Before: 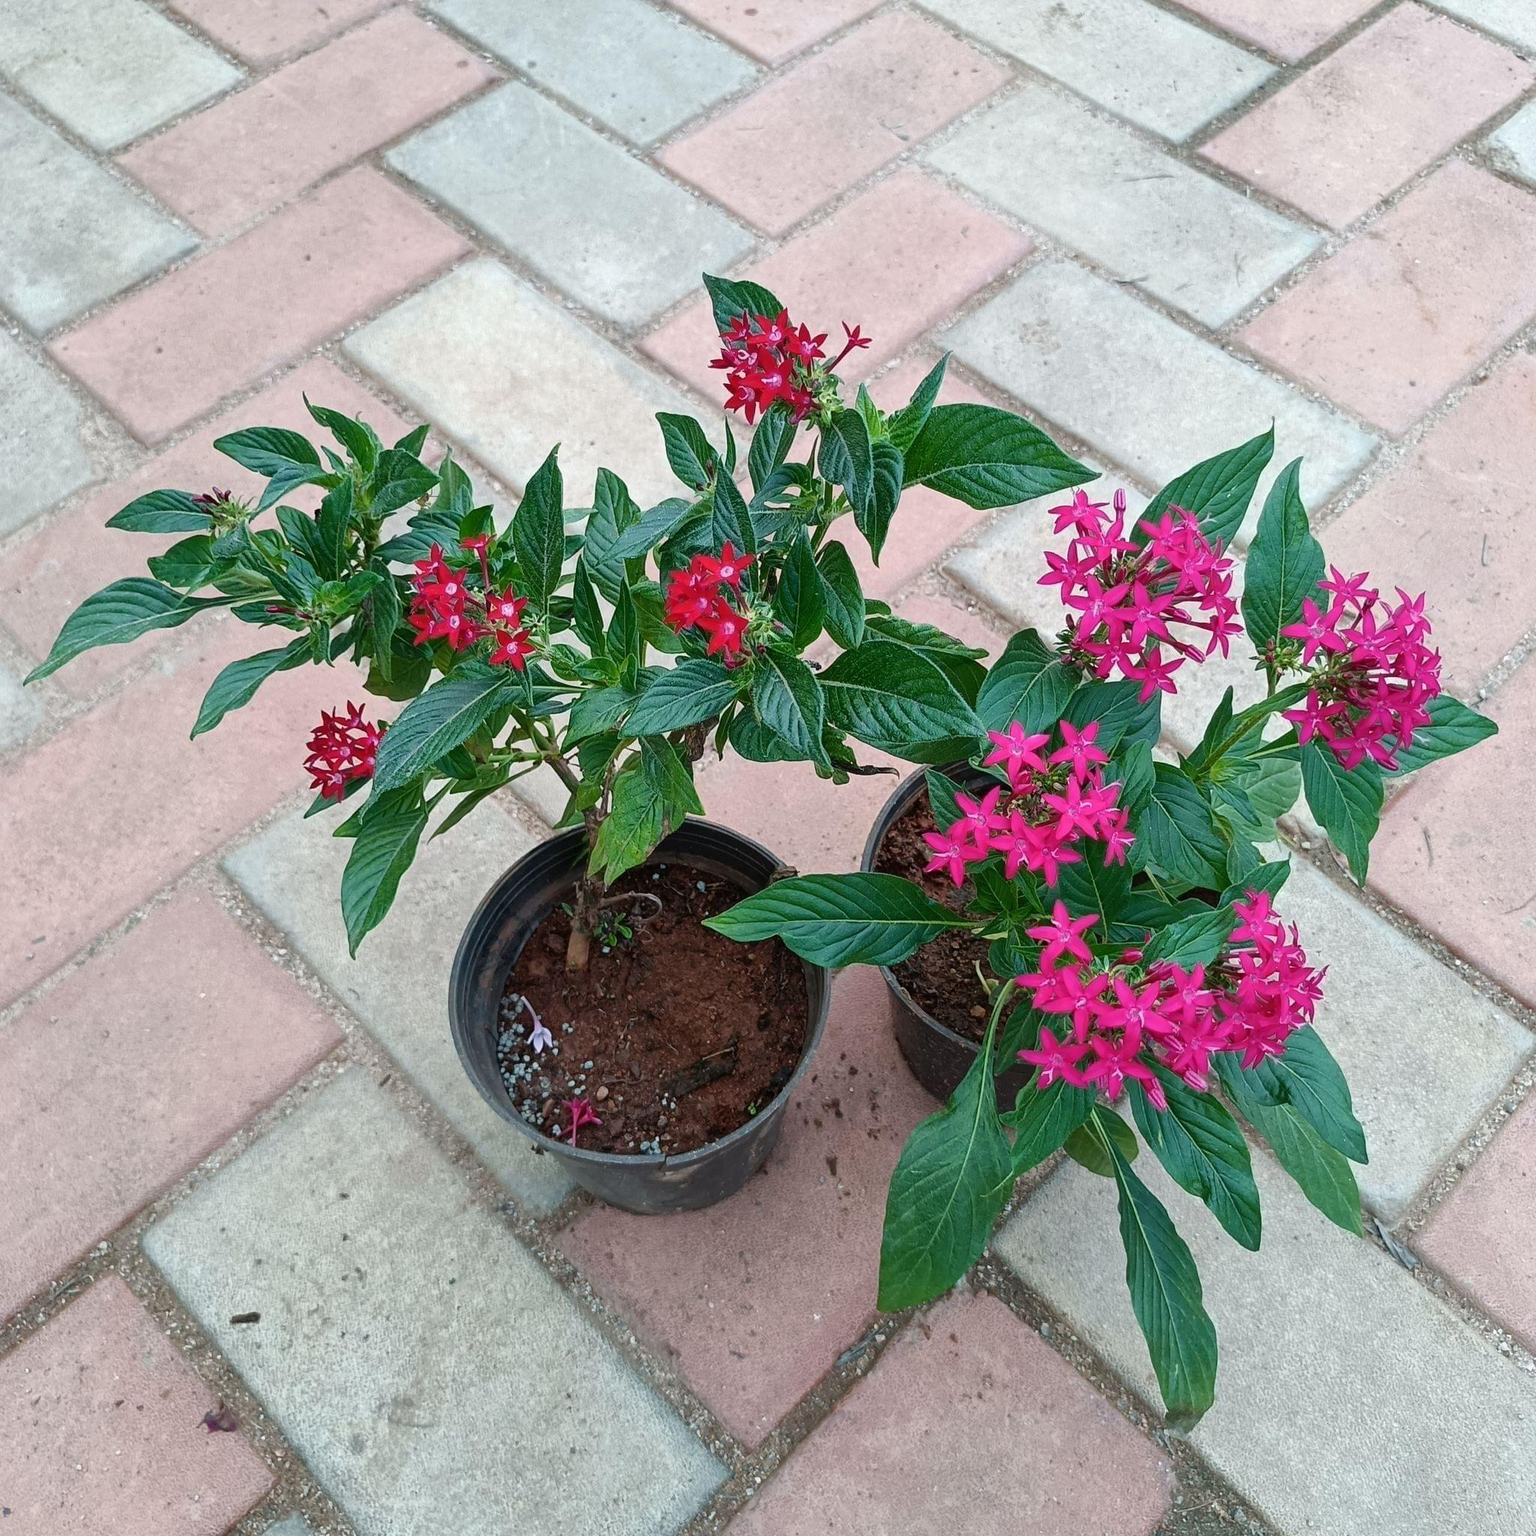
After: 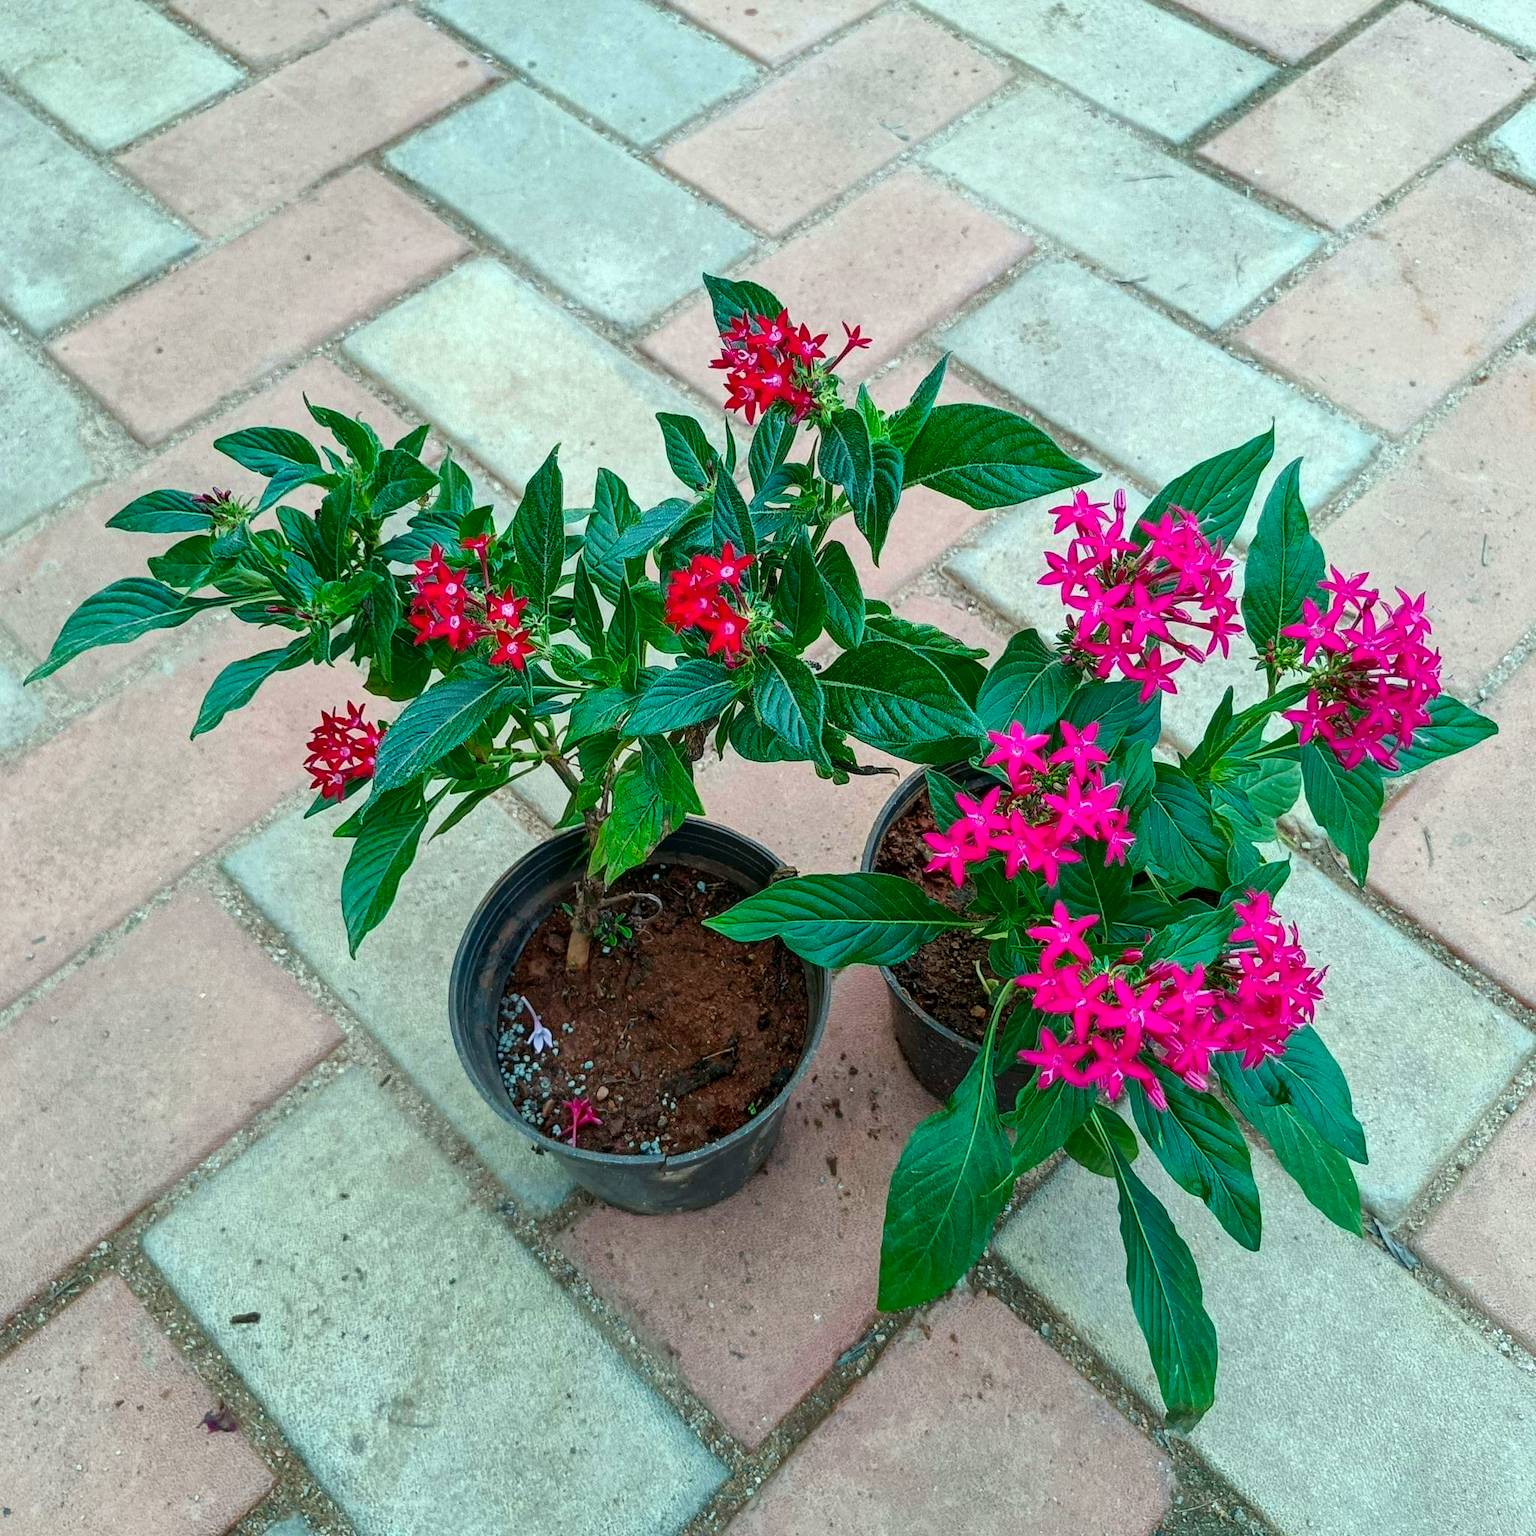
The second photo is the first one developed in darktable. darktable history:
local contrast: on, module defaults
color correction: highlights a* -7.53, highlights b* 0.92, shadows a* -2.83, saturation 1.44
